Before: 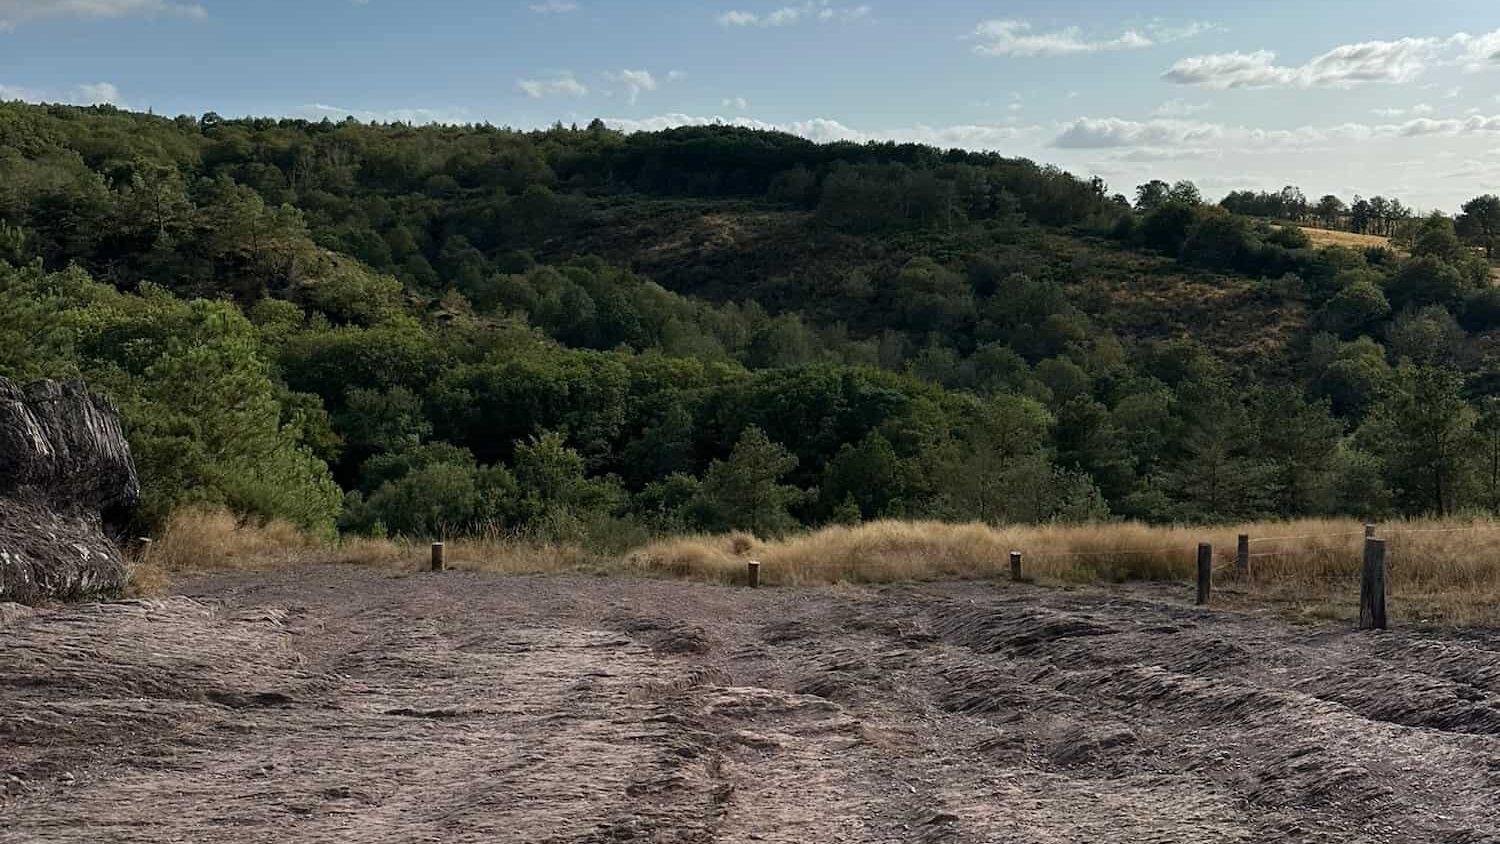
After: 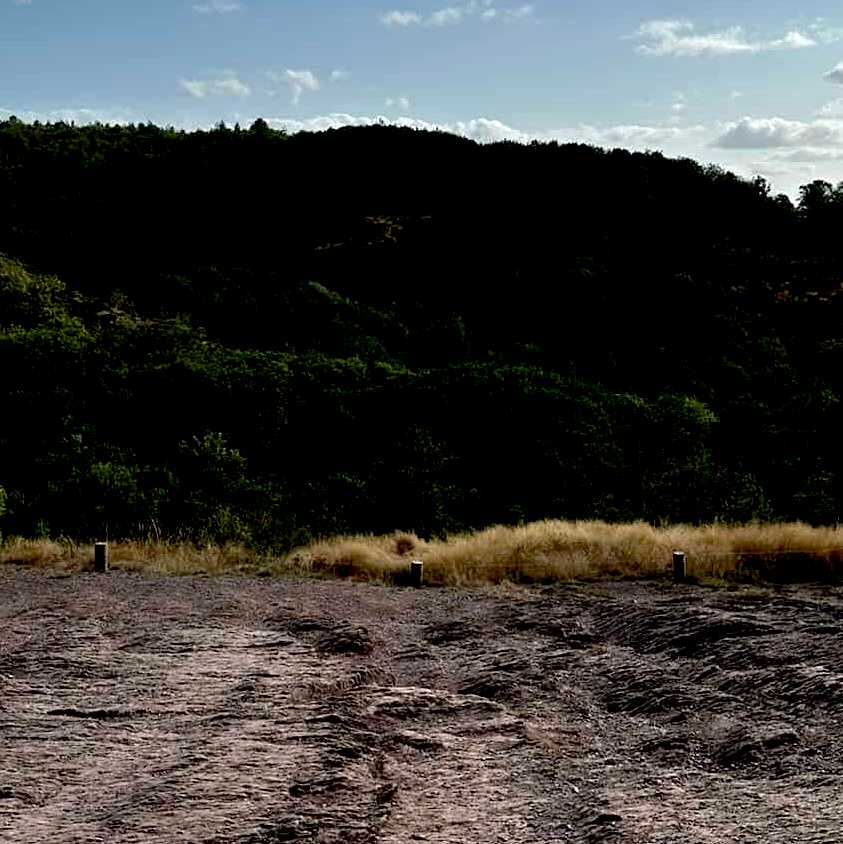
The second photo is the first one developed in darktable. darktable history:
tone equalizer: -8 EV -0.417 EV, -7 EV -0.389 EV, -6 EV -0.333 EV, -5 EV -0.222 EV, -3 EV 0.222 EV, -2 EV 0.333 EV, -1 EV 0.389 EV, +0 EV 0.417 EV, edges refinement/feathering 500, mask exposure compensation -1.25 EV, preserve details no
exposure: black level correction 0.047, exposure 0.013 EV, compensate highlight preservation false
crop and rotate: left 22.516%, right 21.234%
base curve: curves: ch0 [(0, 0) (0.74, 0.67) (1, 1)]
